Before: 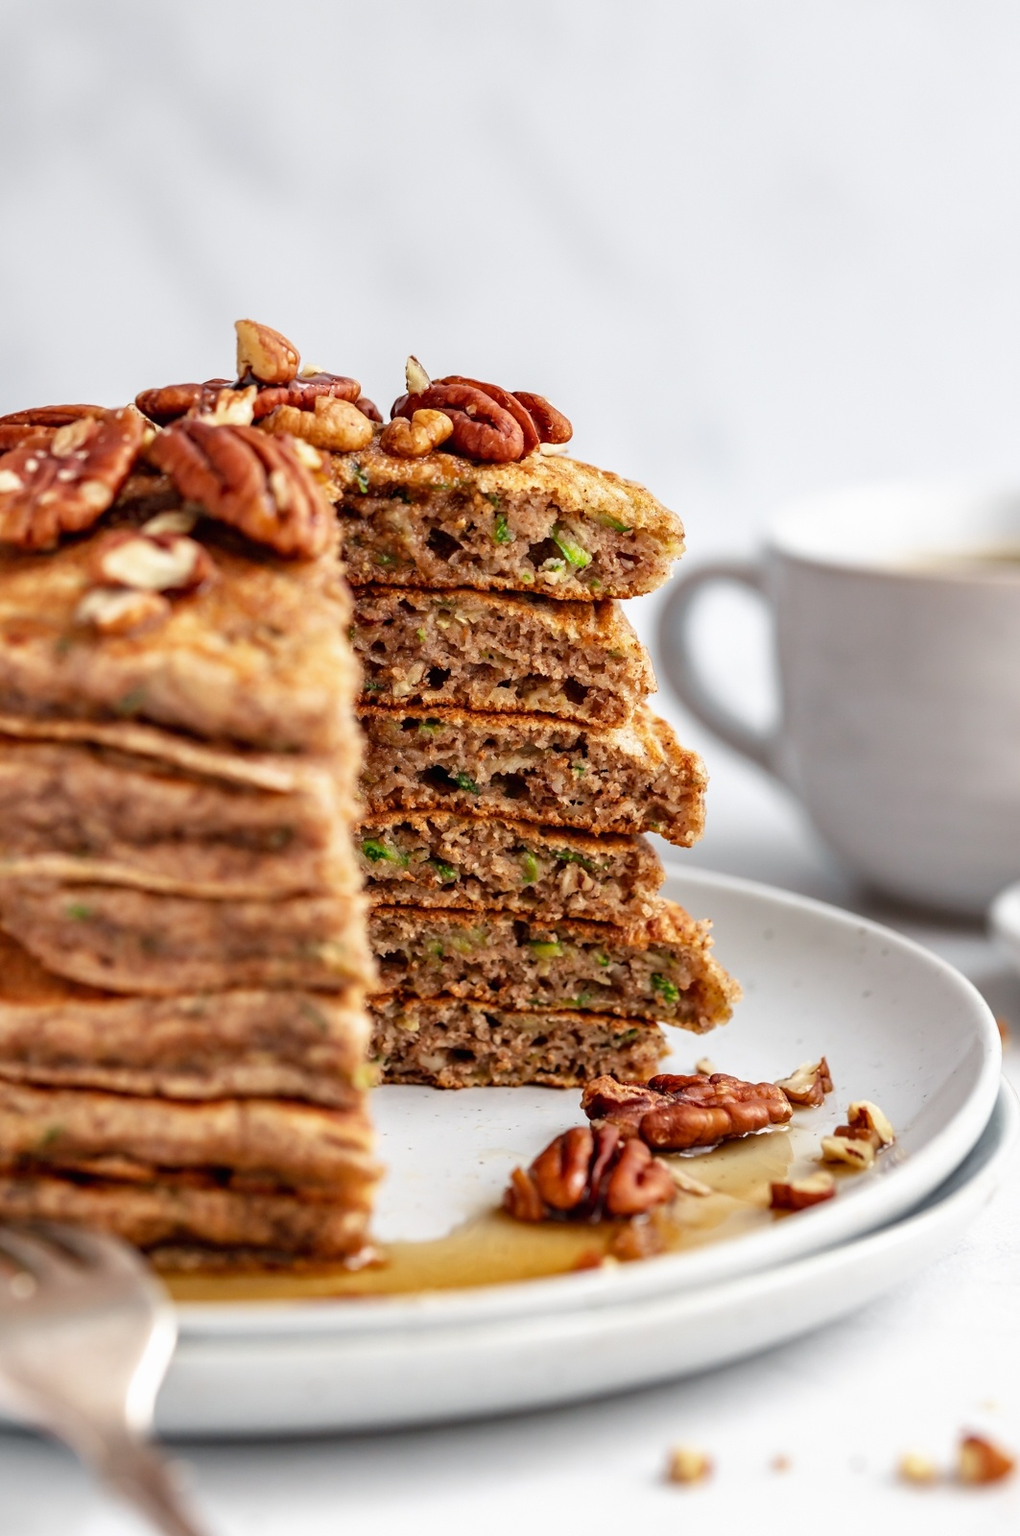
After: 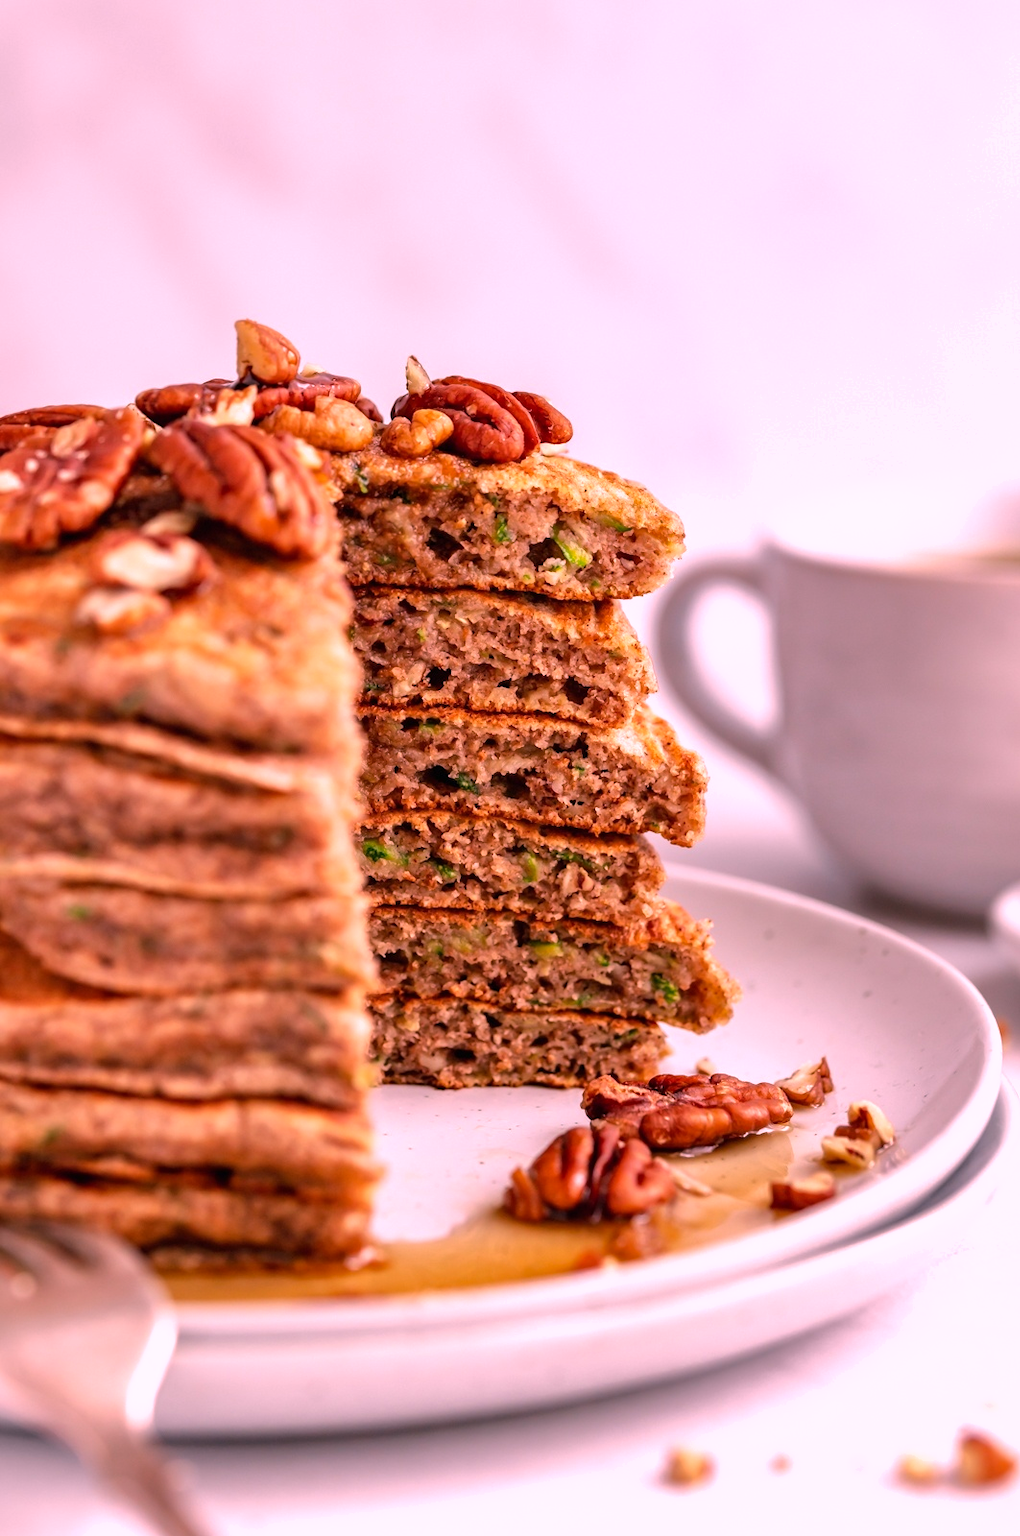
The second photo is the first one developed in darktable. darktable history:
shadows and highlights: shadows 10, white point adjustment 1, highlights -40
white balance: red 1.188, blue 1.11
color correction: highlights a* 5.81, highlights b* 4.84
